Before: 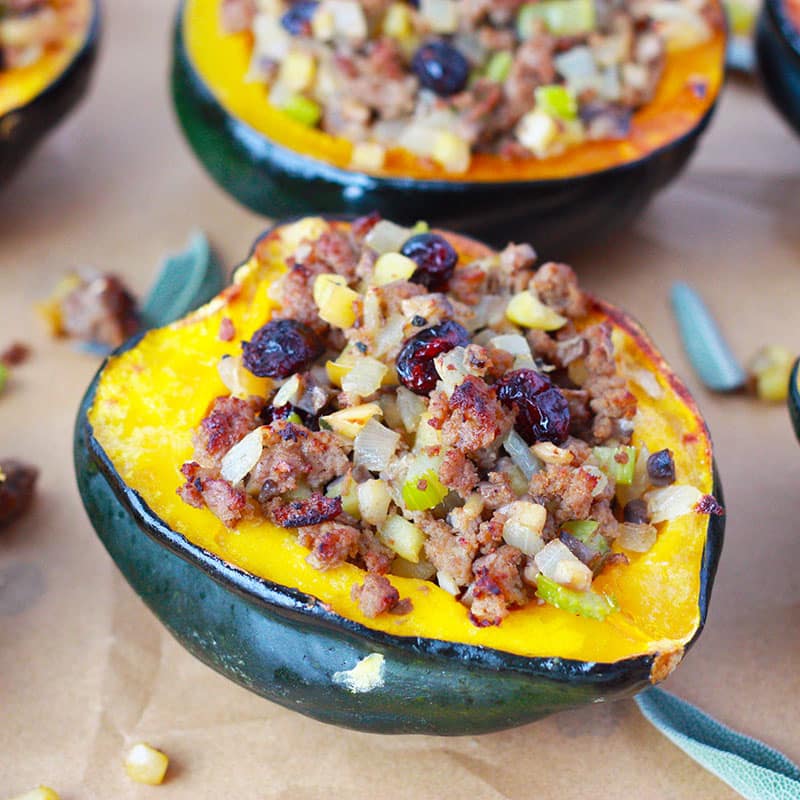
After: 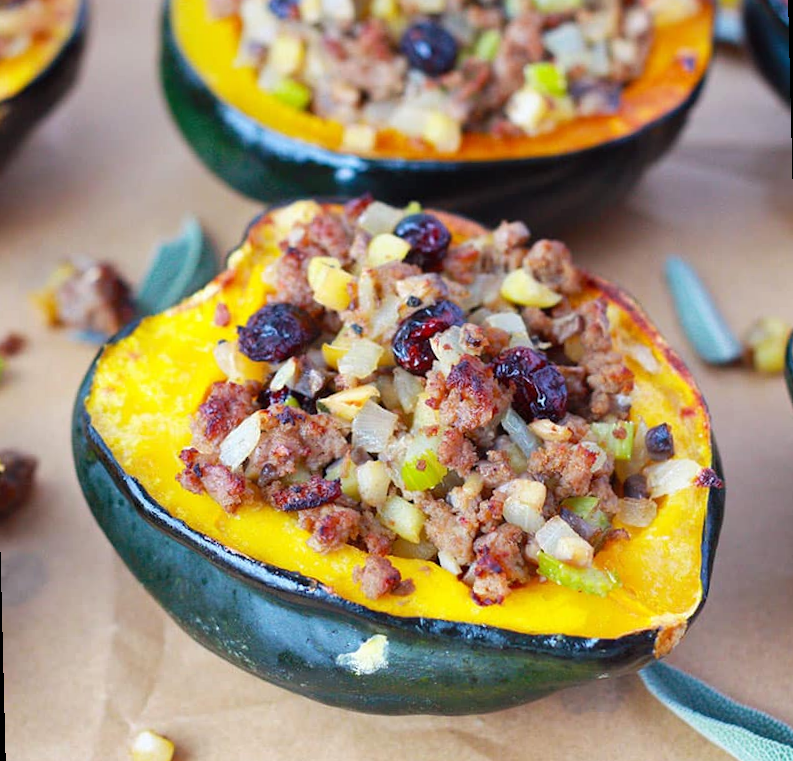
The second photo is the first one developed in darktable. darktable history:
levels: levels [0, 0.498, 1]
rotate and perspective: rotation -1.42°, crop left 0.016, crop right 0.984, crop top 0.035, crop bottom 0.965
